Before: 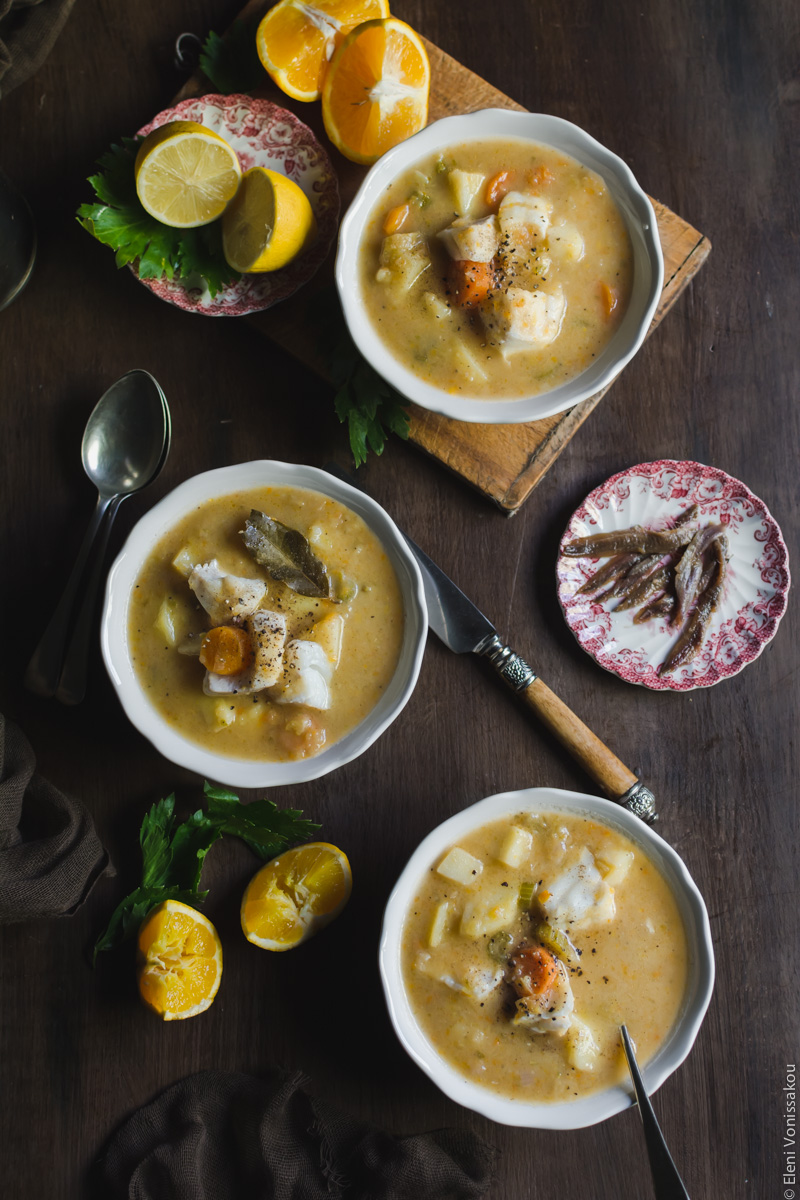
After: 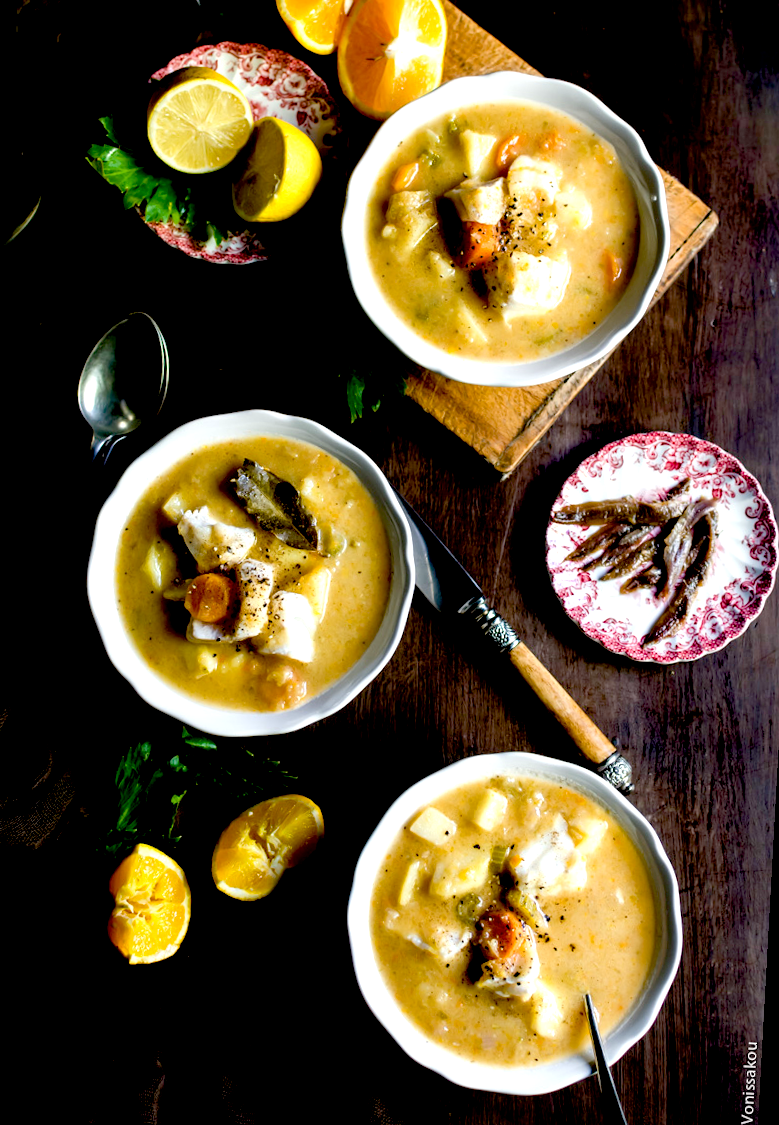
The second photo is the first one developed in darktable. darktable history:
color balance rgb: perceptual saturation grading › global saturation 20%, perceptual saturation grading › highlights -25.802%, perceptual saturation grading › shadows 25.1%
exposure: black level correction 0.034, exposure 0.905 EV, compensate highlight preservation false
crop and rotate: angle -3.15°, left 5.179%, top 5.174%, right 4.652%, bottom 4.182%
